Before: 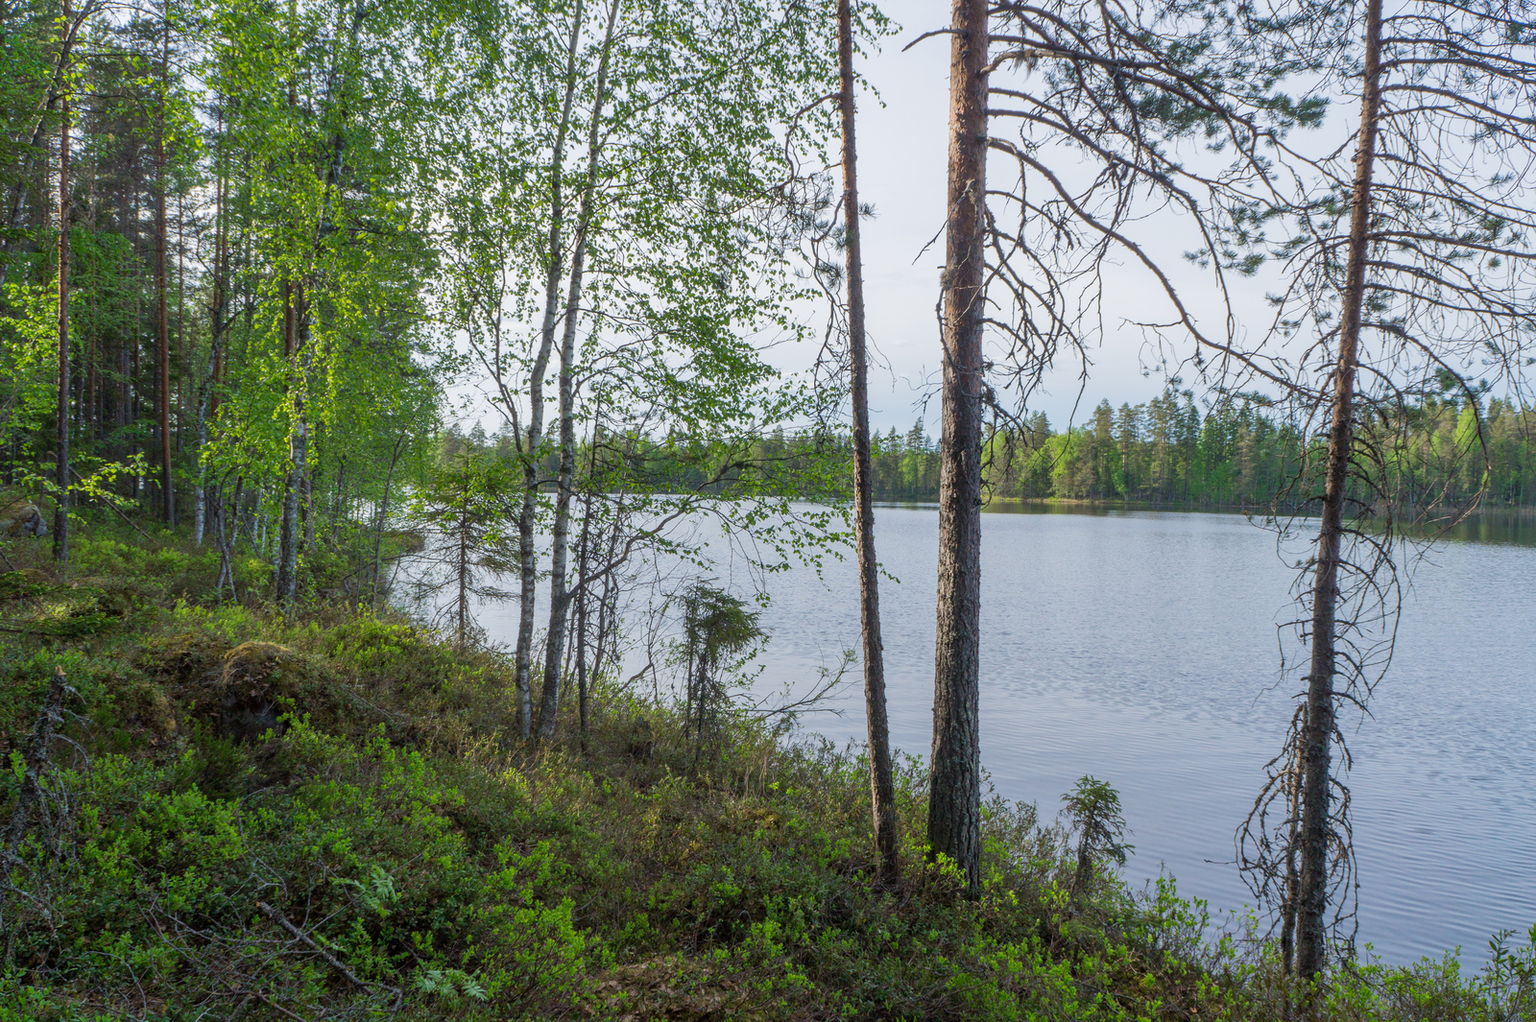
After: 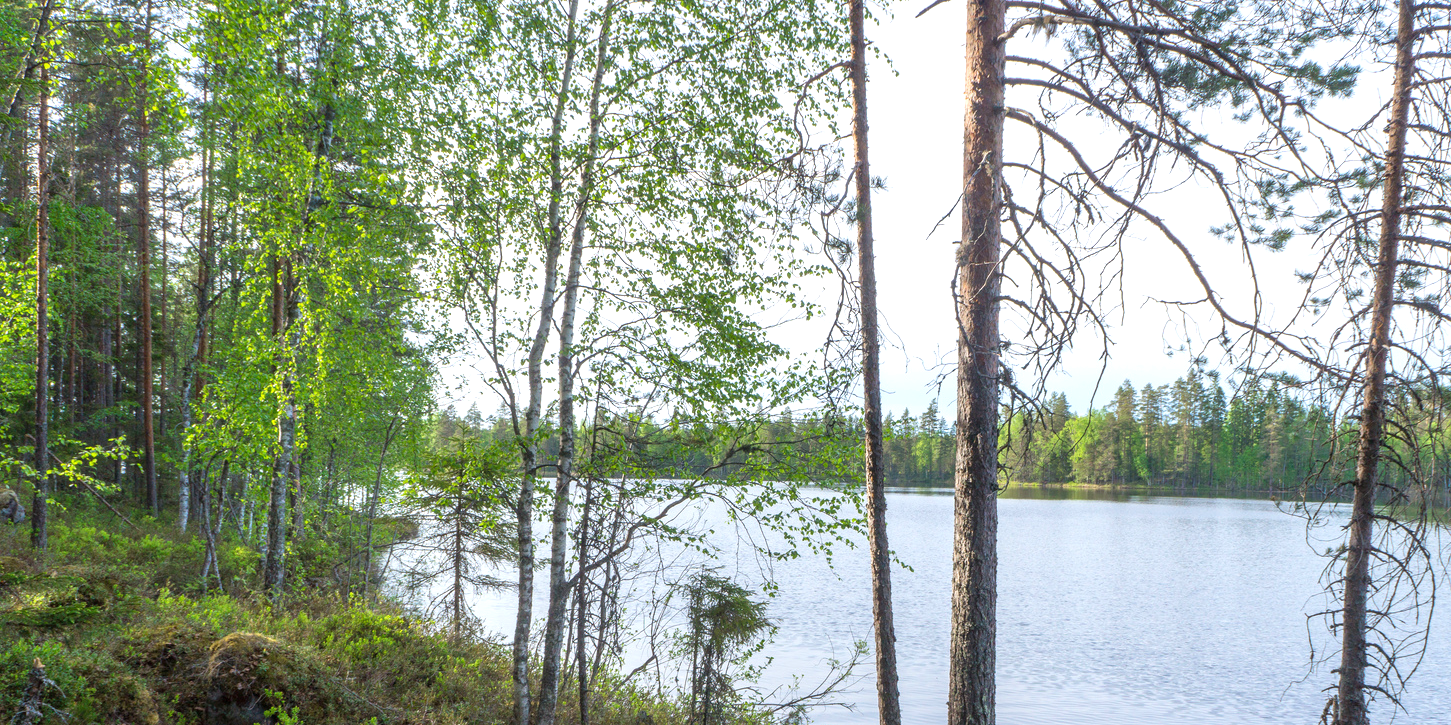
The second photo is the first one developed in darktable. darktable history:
crop: left 1.558%, top 3.427%, right 7.718%, bottom 28.466%
exposure: black level correction 0, exposure 0.696 EV, compensate highlight preservation false
